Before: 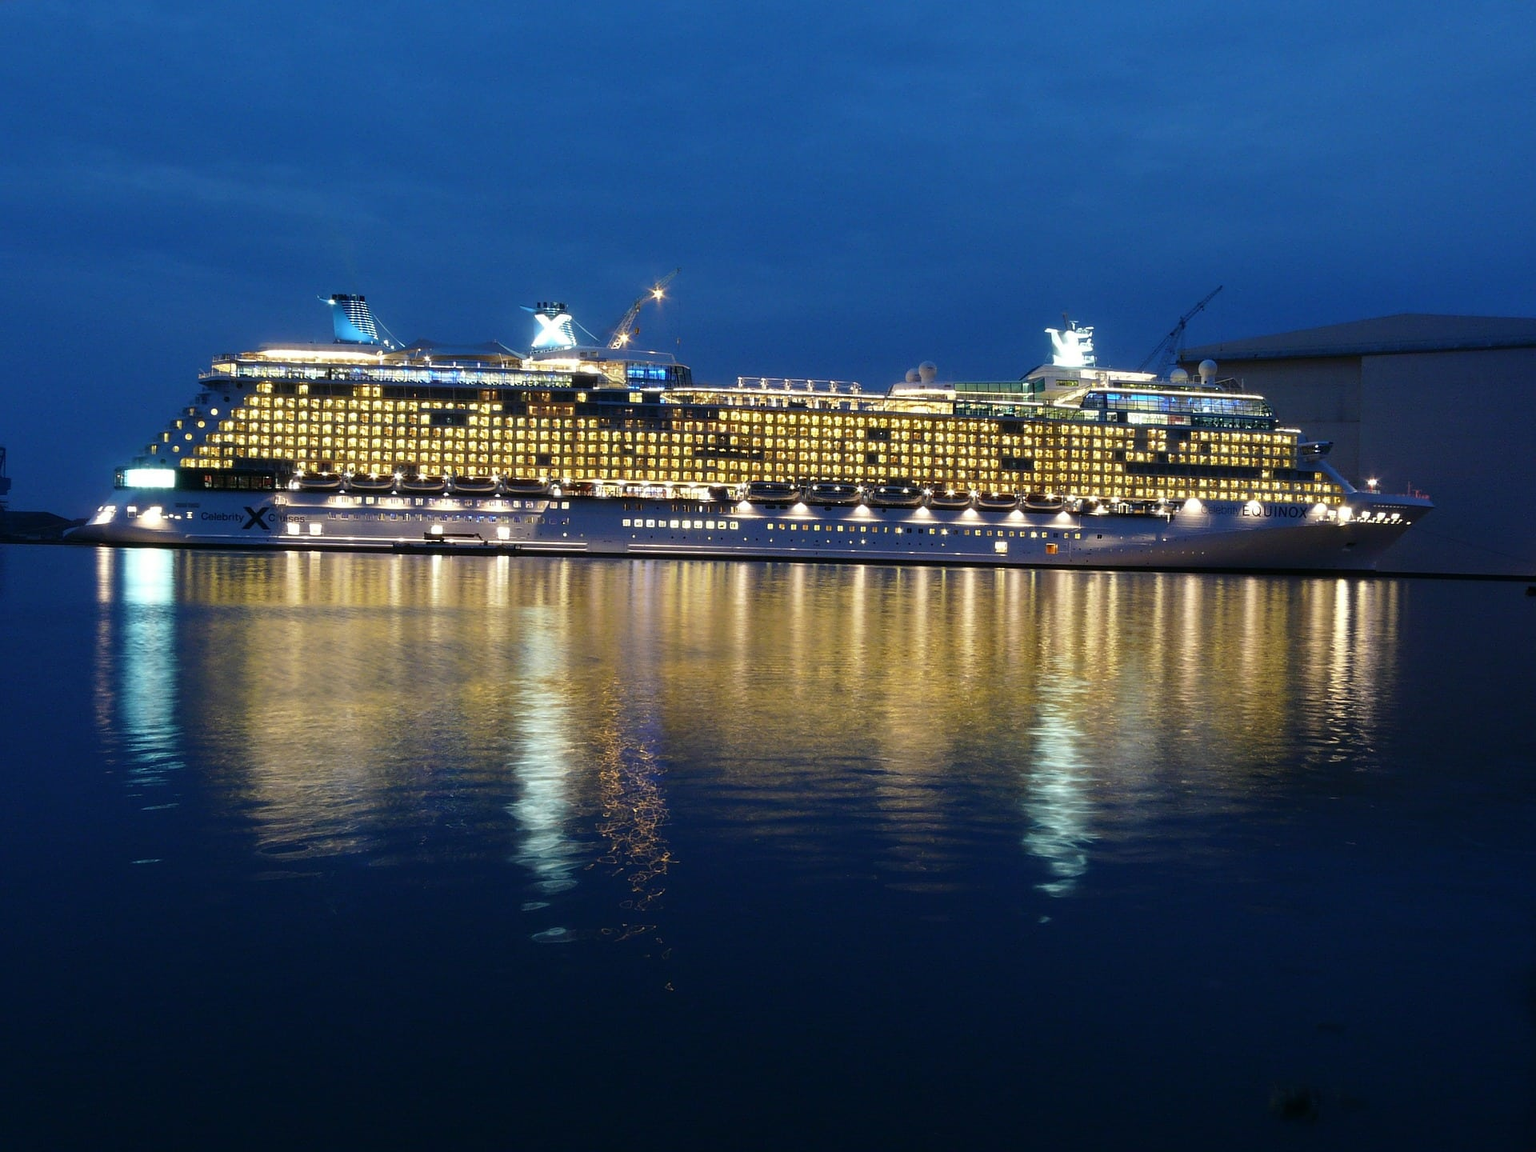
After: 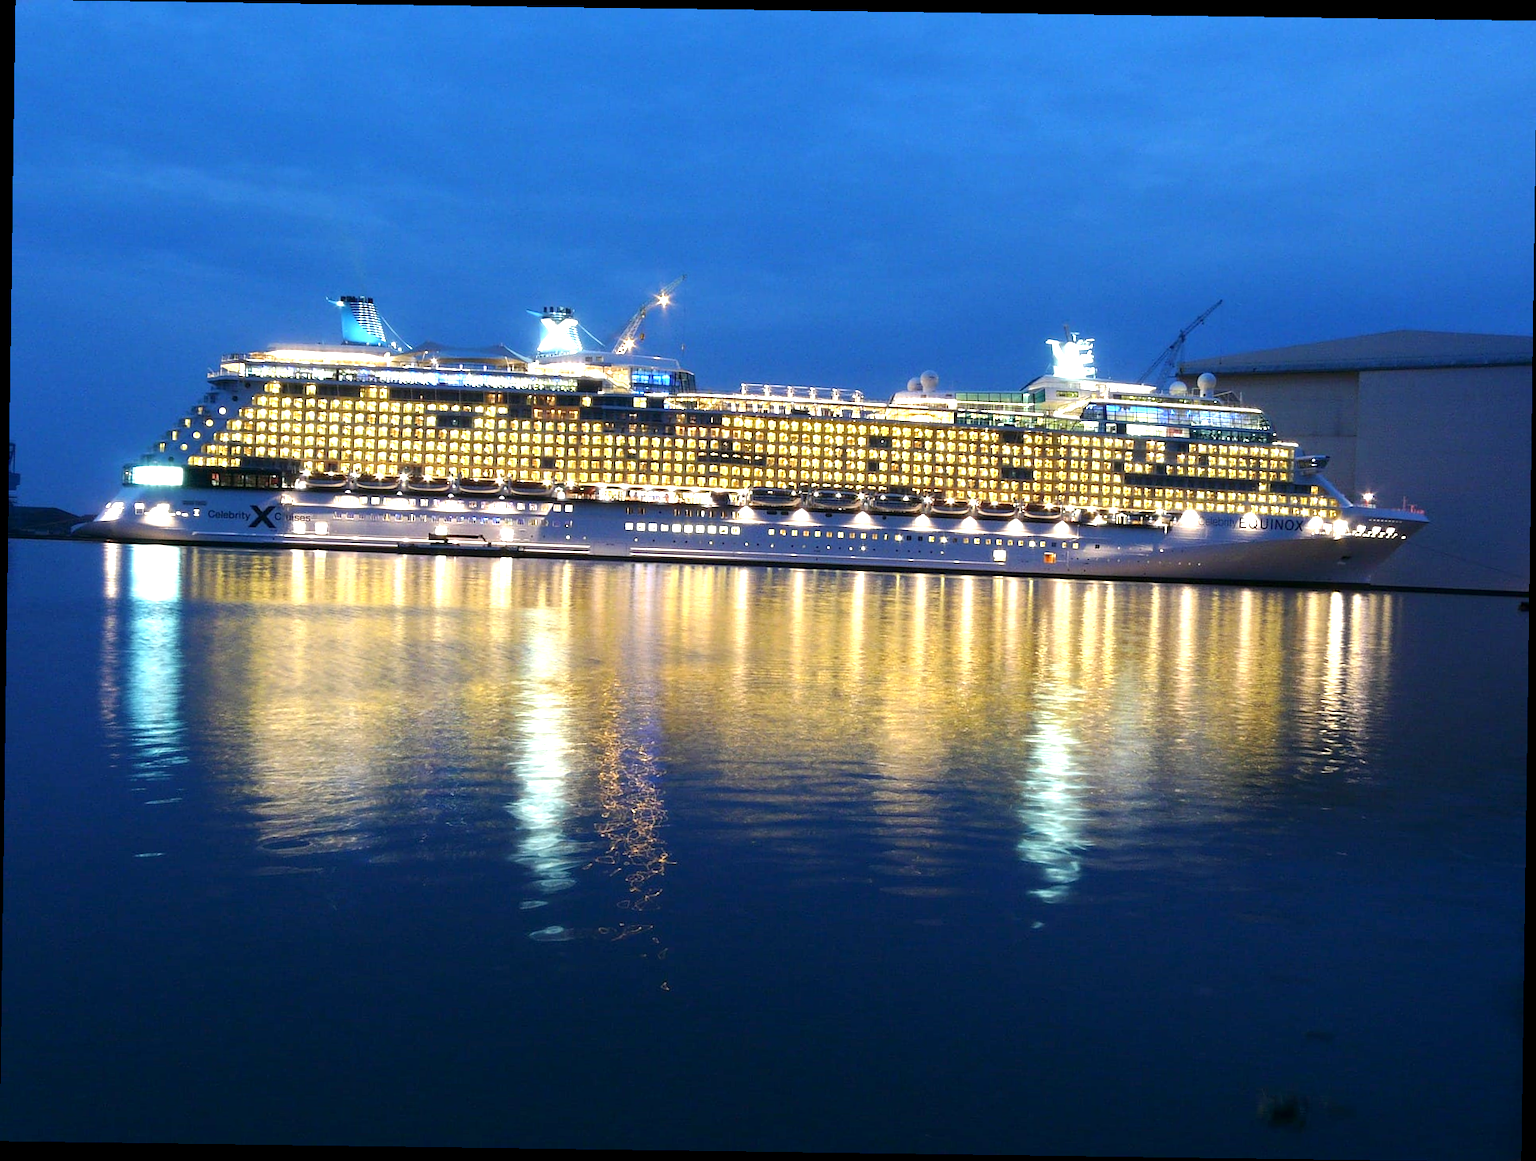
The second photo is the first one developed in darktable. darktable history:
exposure: black level correction 0.001, exposure 1.129 EV, compensate exposure bias true, compensate highlight preservation false
rotate and perspective: rotation 0.8°, automatic cropping off
